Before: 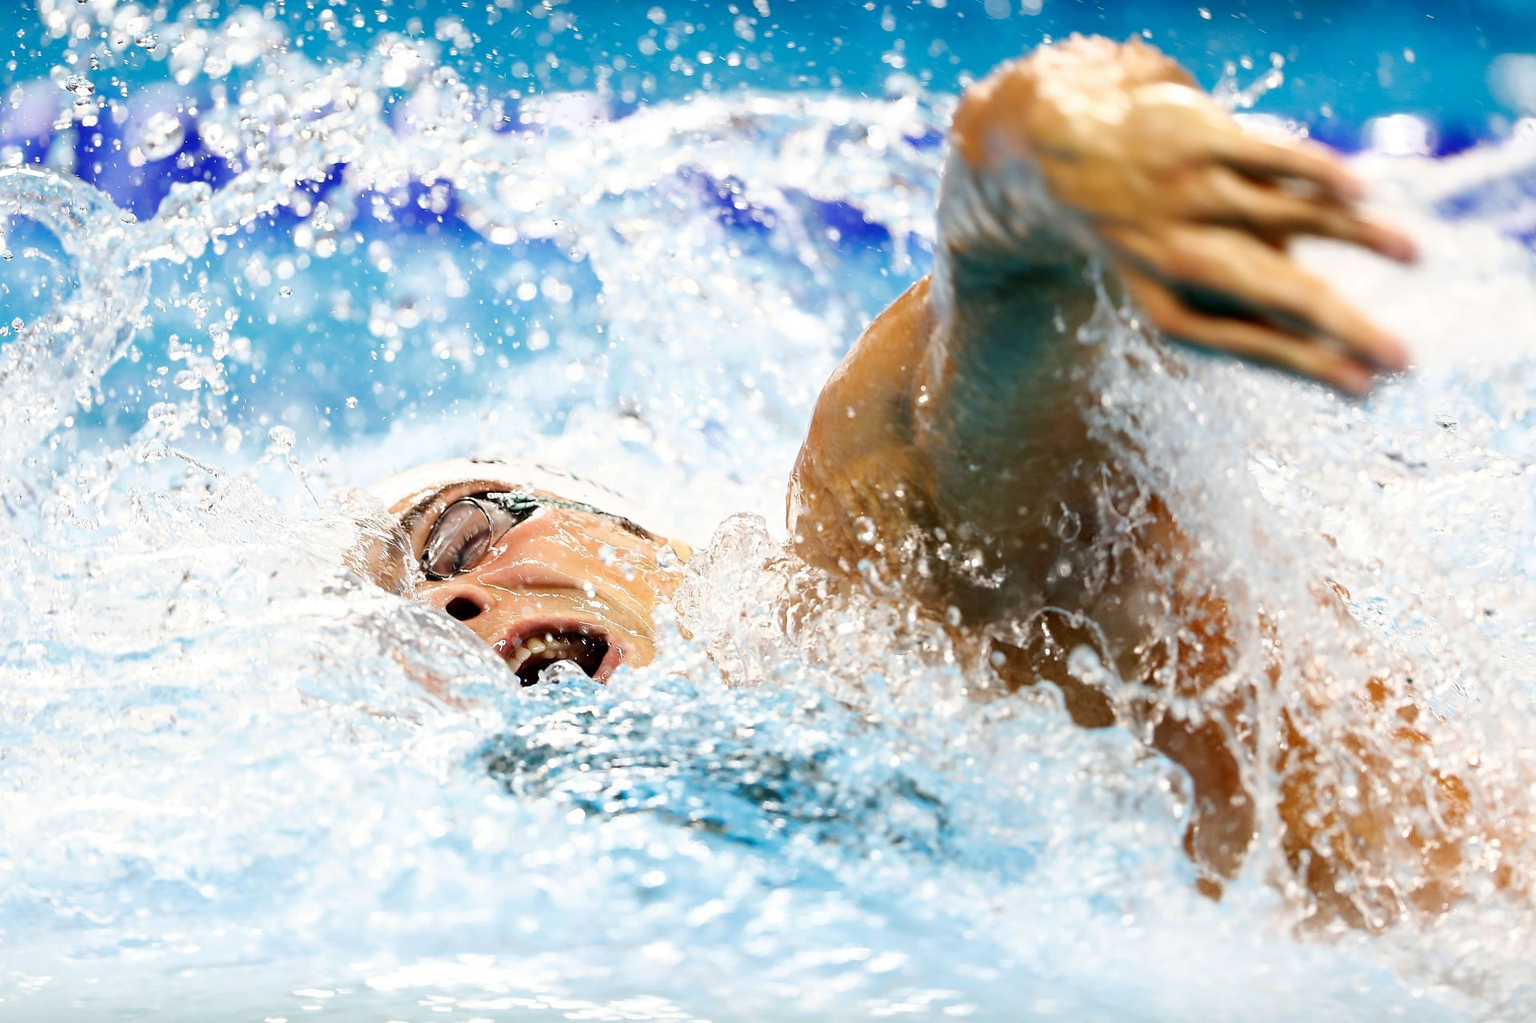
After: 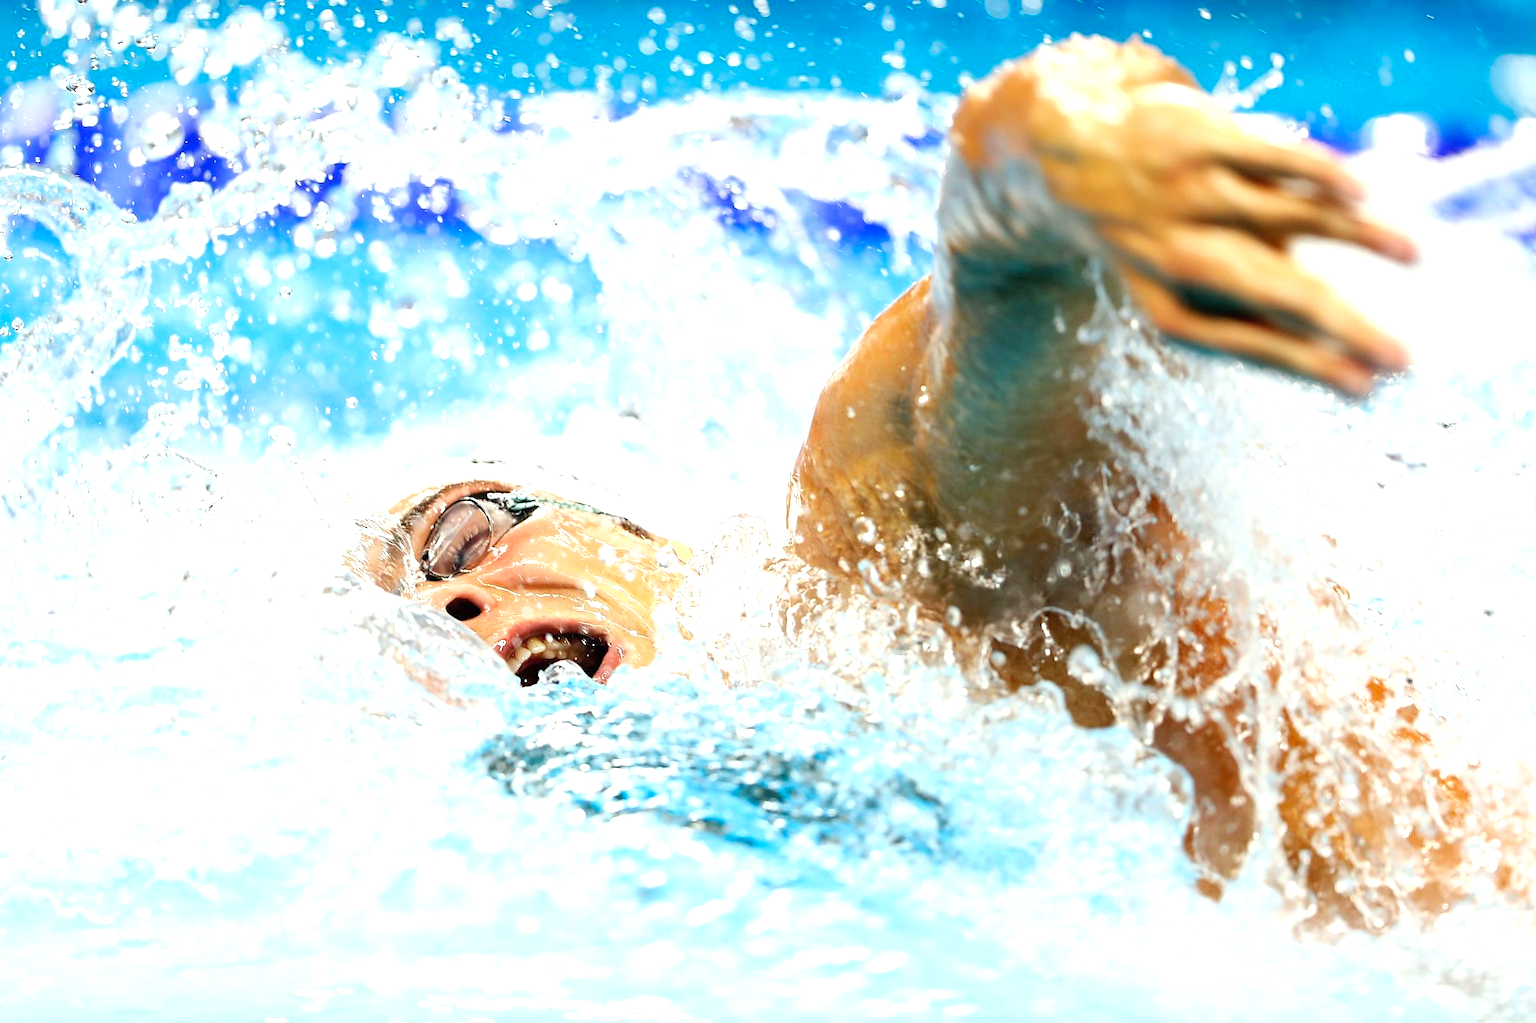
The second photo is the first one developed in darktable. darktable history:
exposure: exposure 0.51 EV, compensate highlight preservation false
color calibration: illuminant Planckian (black body), x 0.35, y 0.353, temperature 4823.49 K
contrast brightness saturation: contrast 0.034, brightness 0.067, saturation 0.13
